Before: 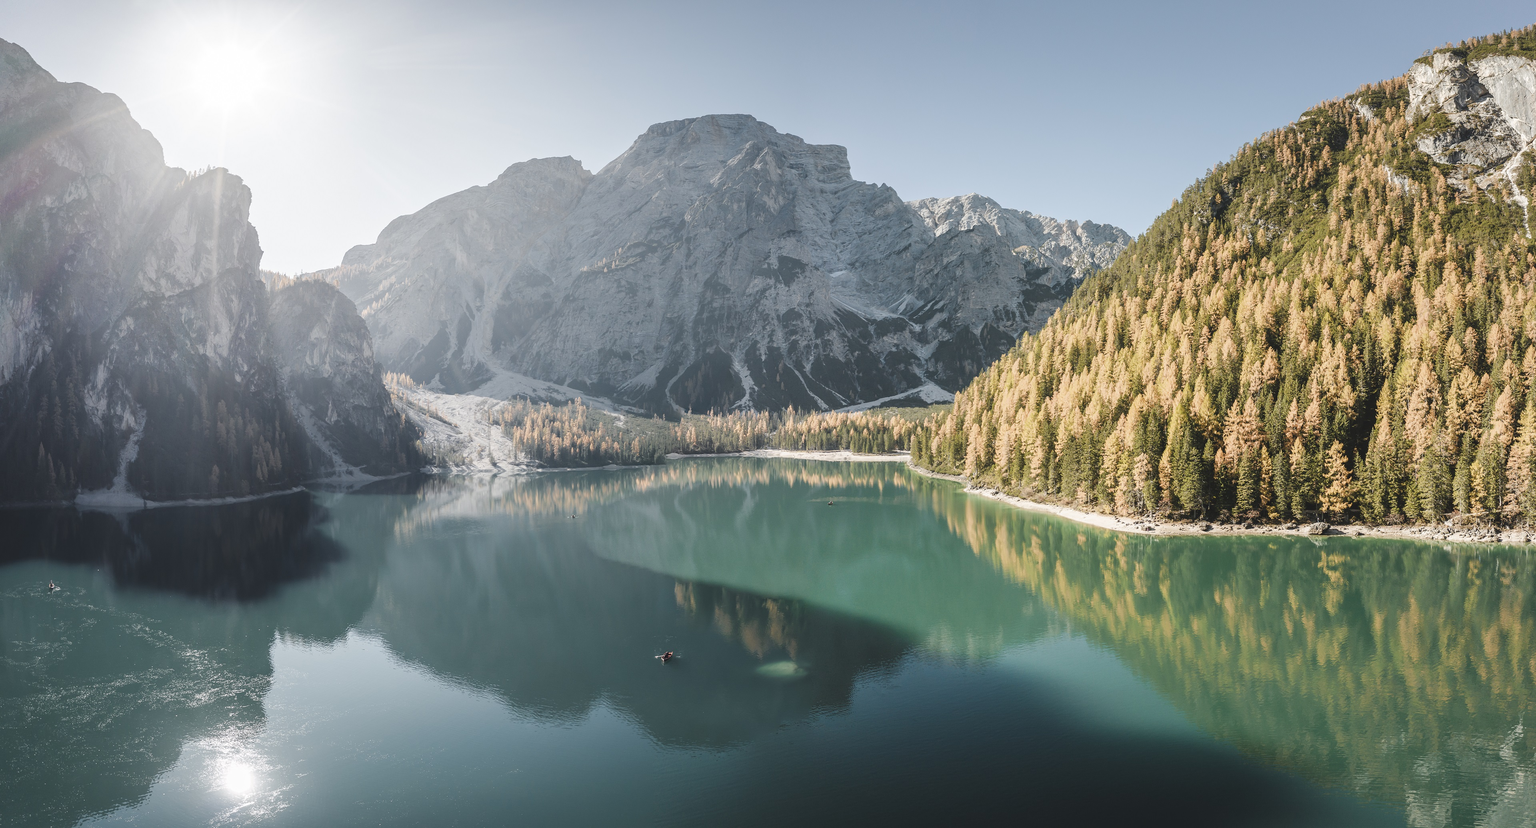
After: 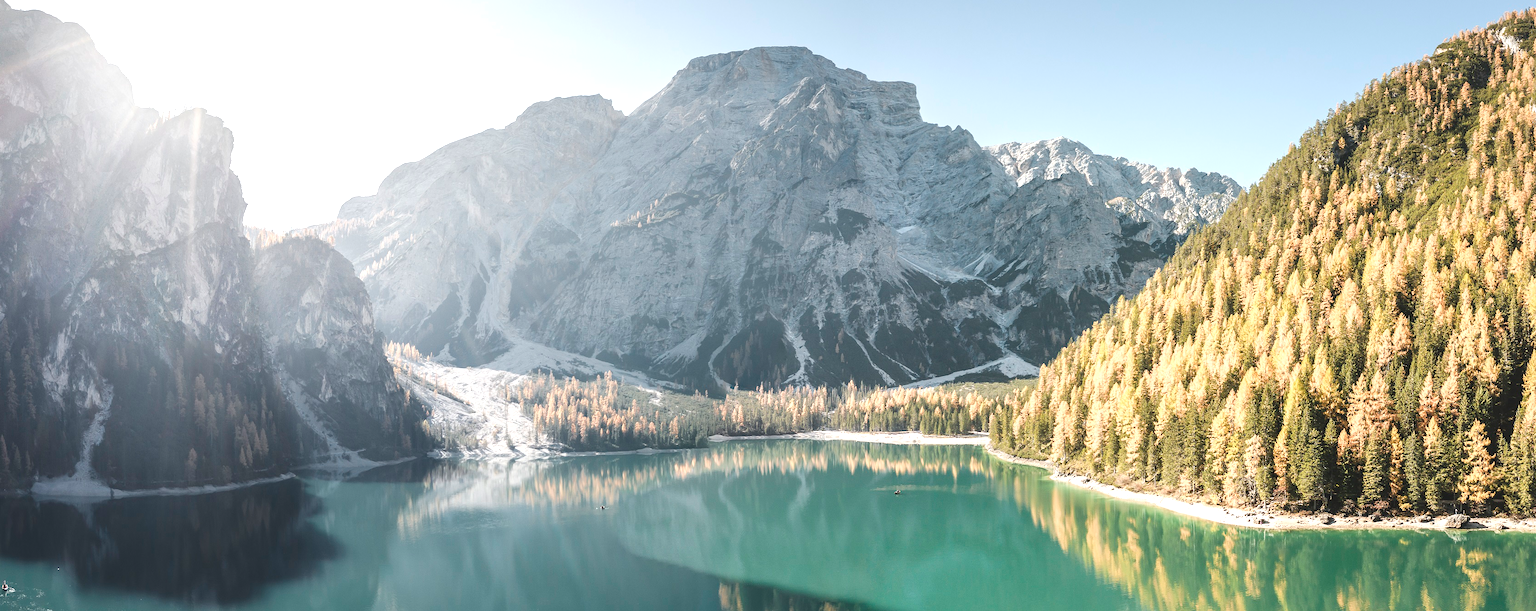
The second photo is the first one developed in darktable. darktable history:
crop: left 3.125%, top 8.944%, right 9.608%, bottom 26.617%
exposure: exposure 0.604 EV, compensate highlight preservation false
